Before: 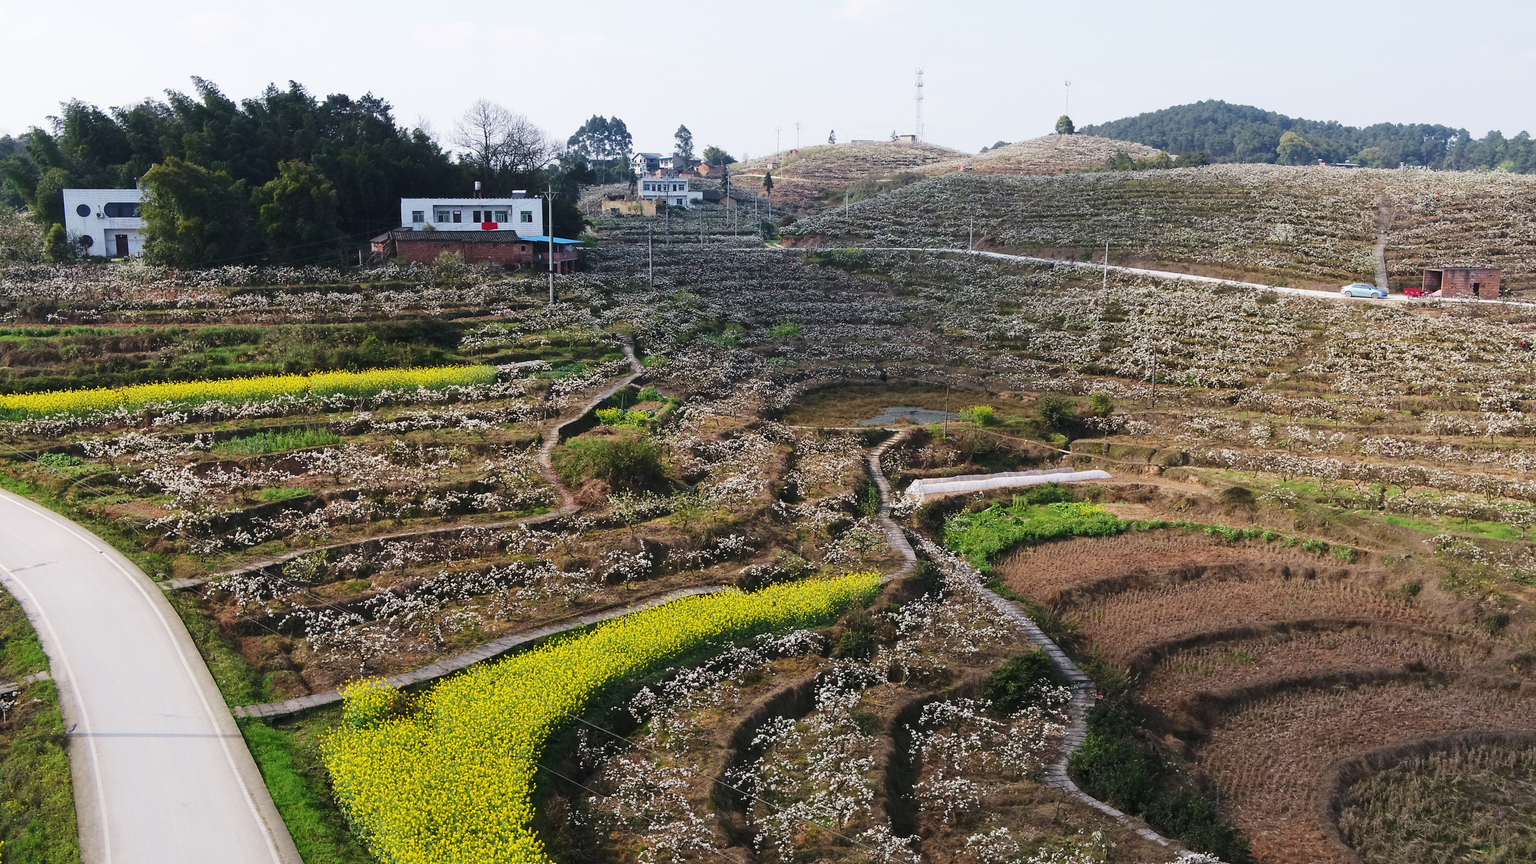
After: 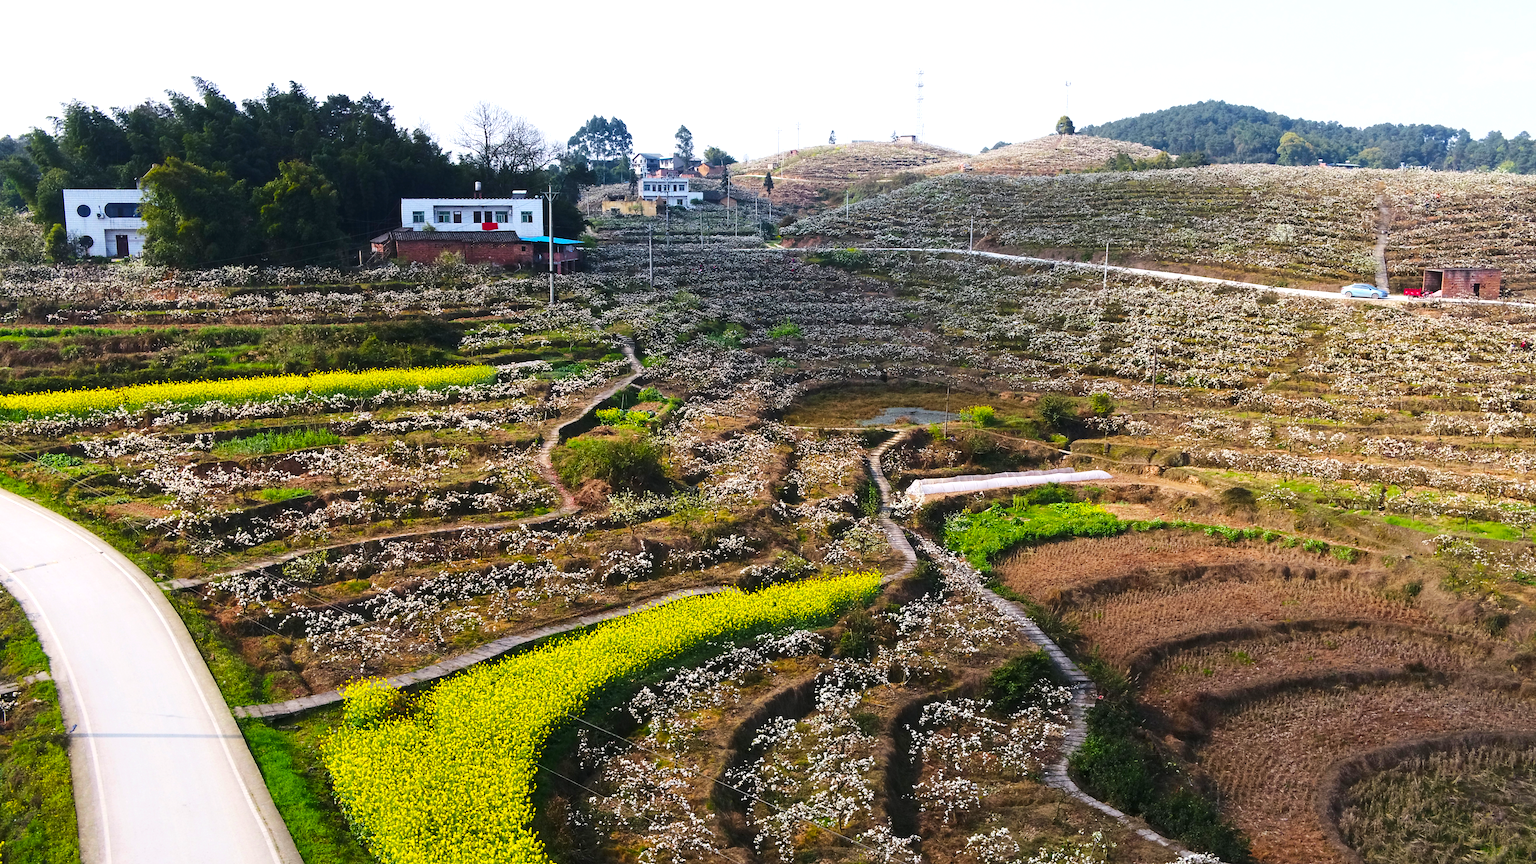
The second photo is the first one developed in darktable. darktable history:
contrast brightness saturation: contrast 0.103, brightness 0.016, saturation 0.024
color balance rgb: linear chroma grading › global chroma 15.402%, perceptual saturation grading › global saturation 19.408%, perceptual brilliance grading › highlights 10.252%, perceptual brilliance grading › mid-tones 5.576%
